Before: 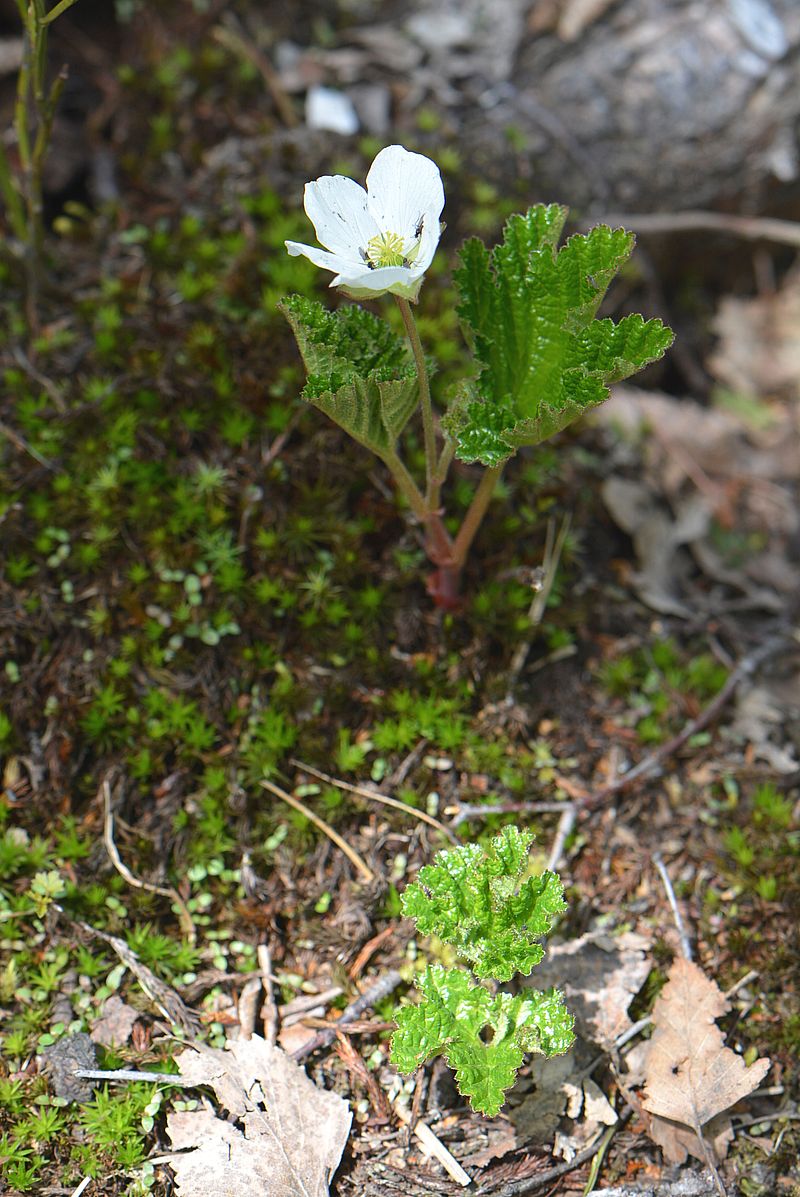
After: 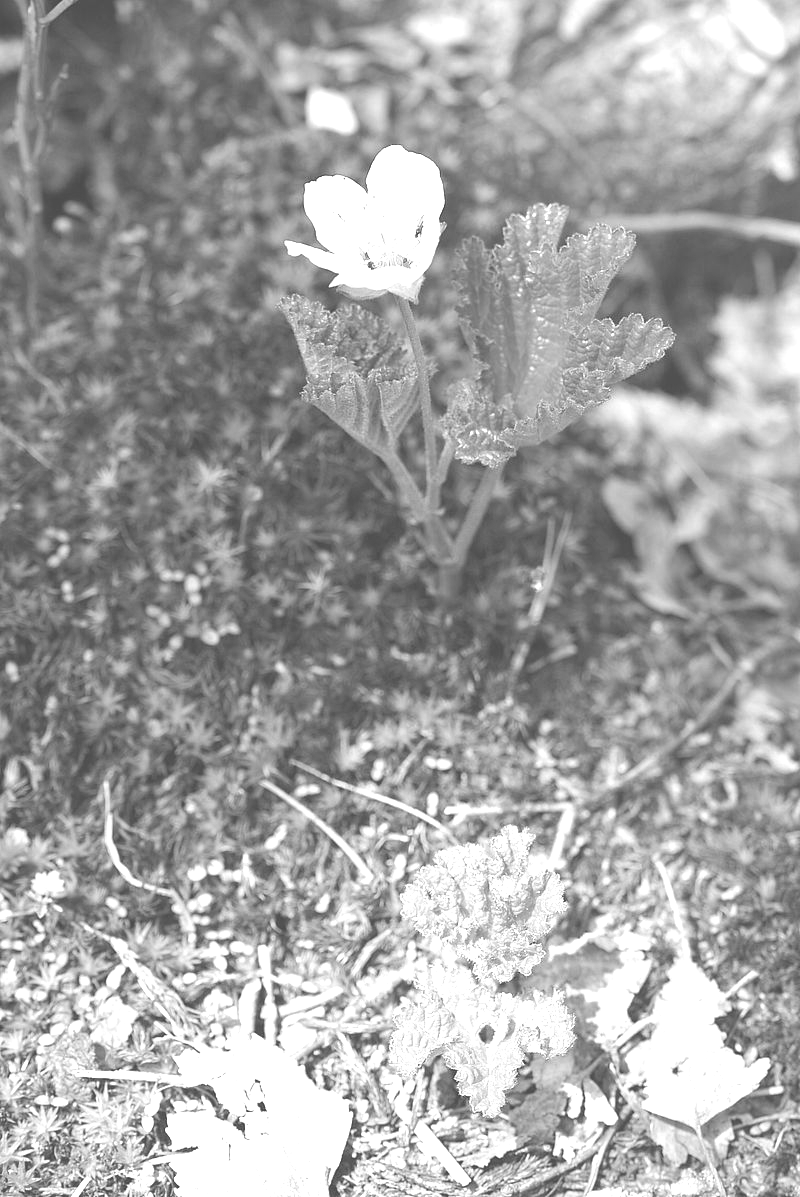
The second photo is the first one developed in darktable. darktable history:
color correction: highlights a* -2.73, highlights b* -2.09, shadows a* 2.41, shadows b* 2.73
monochrome: on, module defaults
colorize: hue 28.8°, source mix 100%
white balance: red 0.766, blue 1.537
